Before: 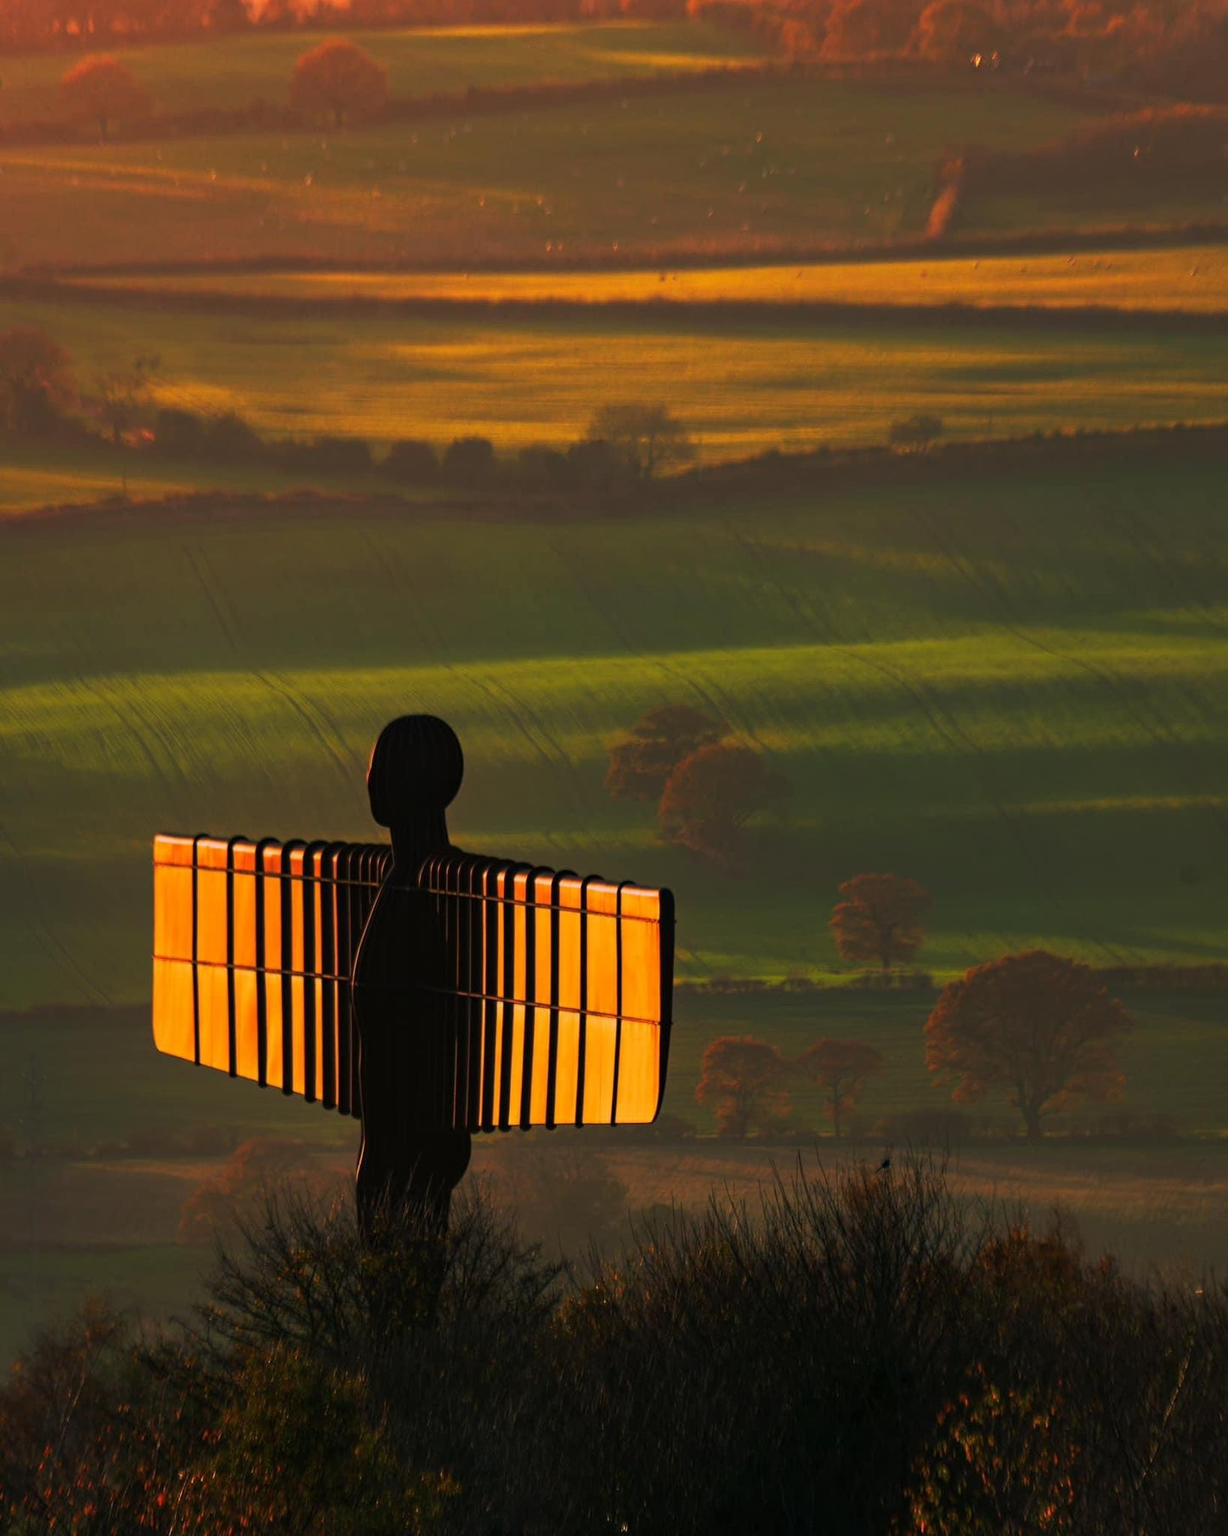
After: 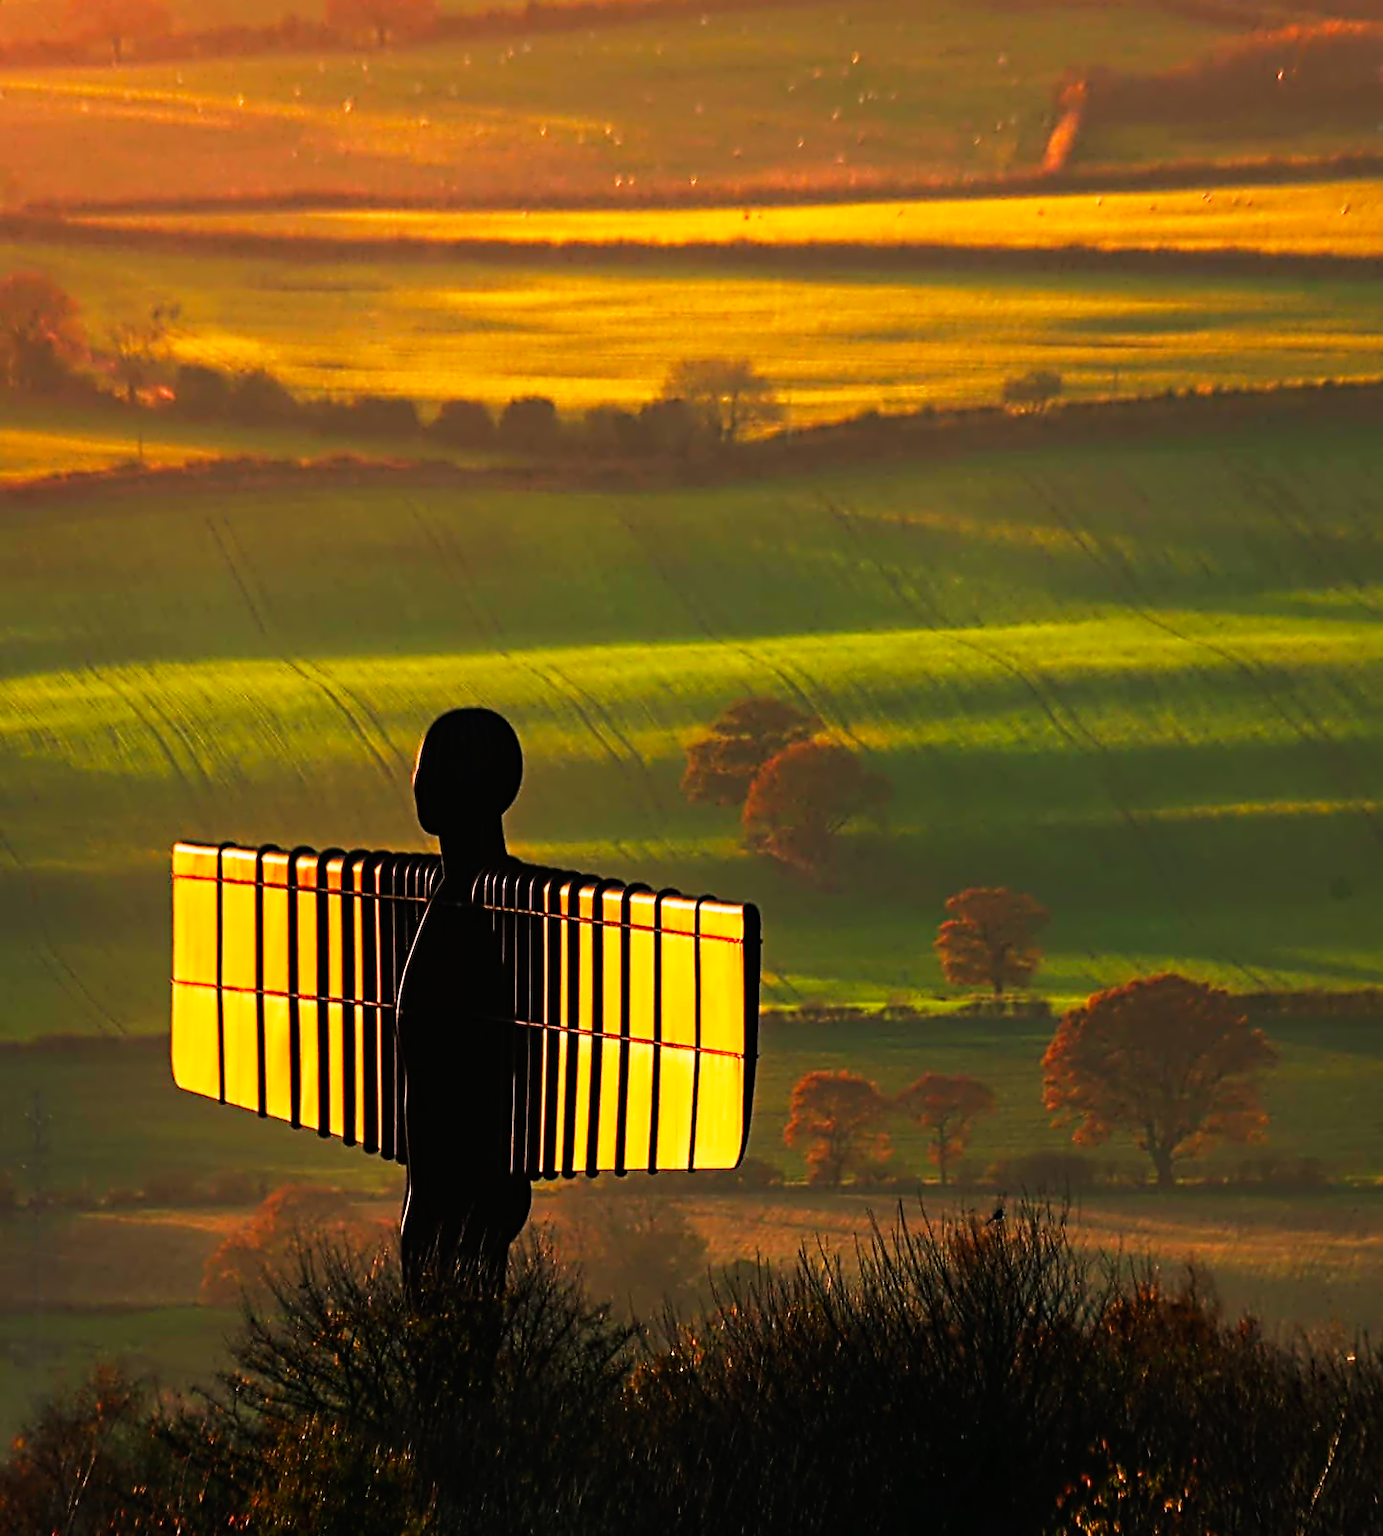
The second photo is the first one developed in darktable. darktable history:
base curve: curves: ch0 [(0, 0) (0.007, 0.004) (0.027, 0.03) (0.046, 0.07) (0.207, 0.54) (0.442, 0.872) (0.673, 0.972) (1, 1)], preserve colors none
contrast equalizer: y [[0.5, 0.5, 0.5, 0.515, 0.749, 0.84], [0.5 ×6], [0.5 ×6], [0, 0, 0, 0.001, 0.067, 0.262], [0 ×6]]
crop and rotate: top 5.609%, bottom 5.609%
